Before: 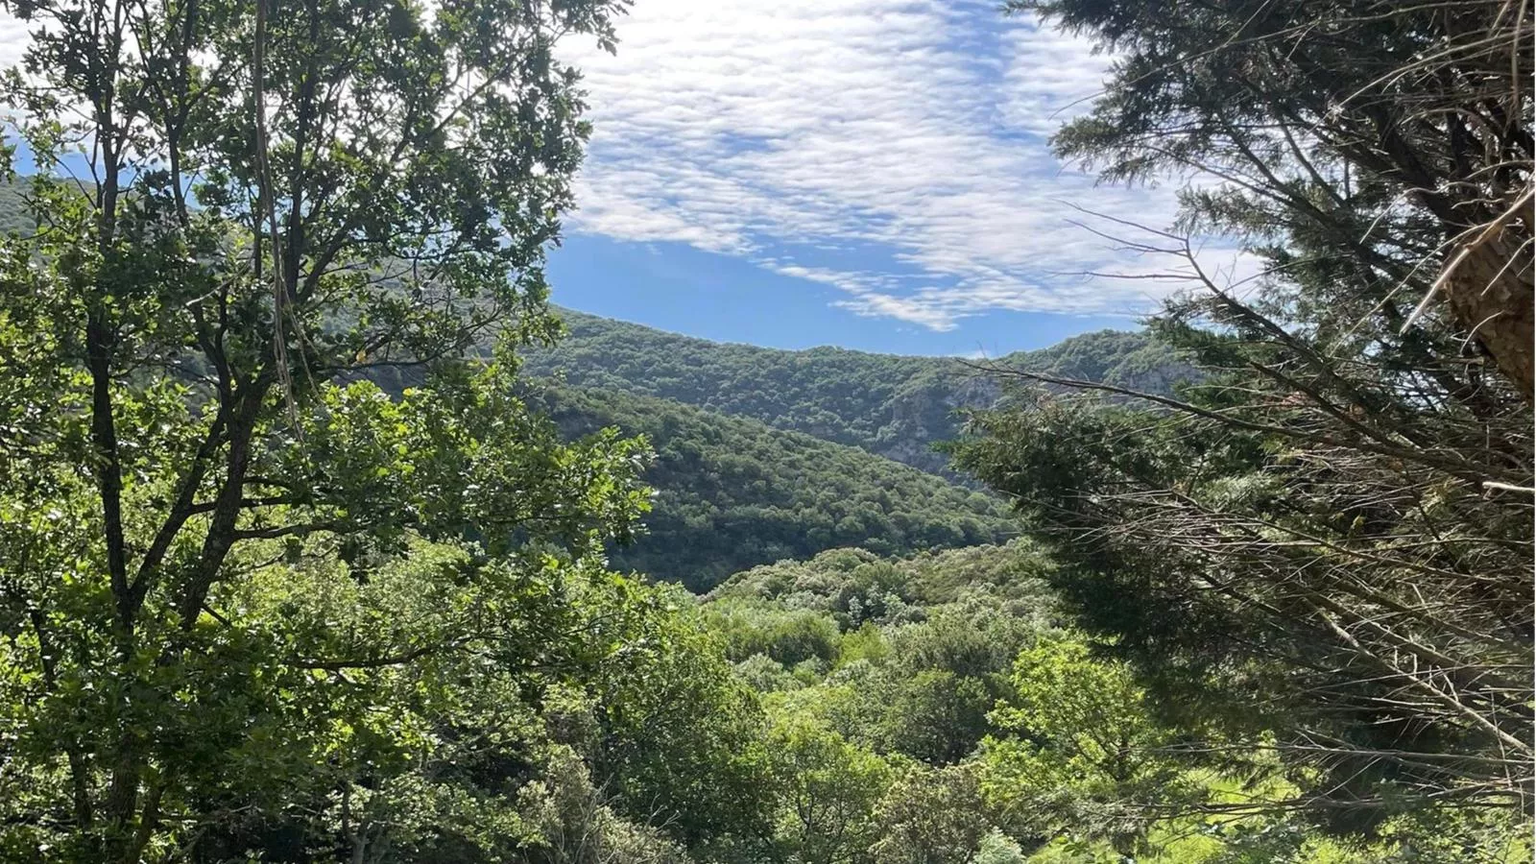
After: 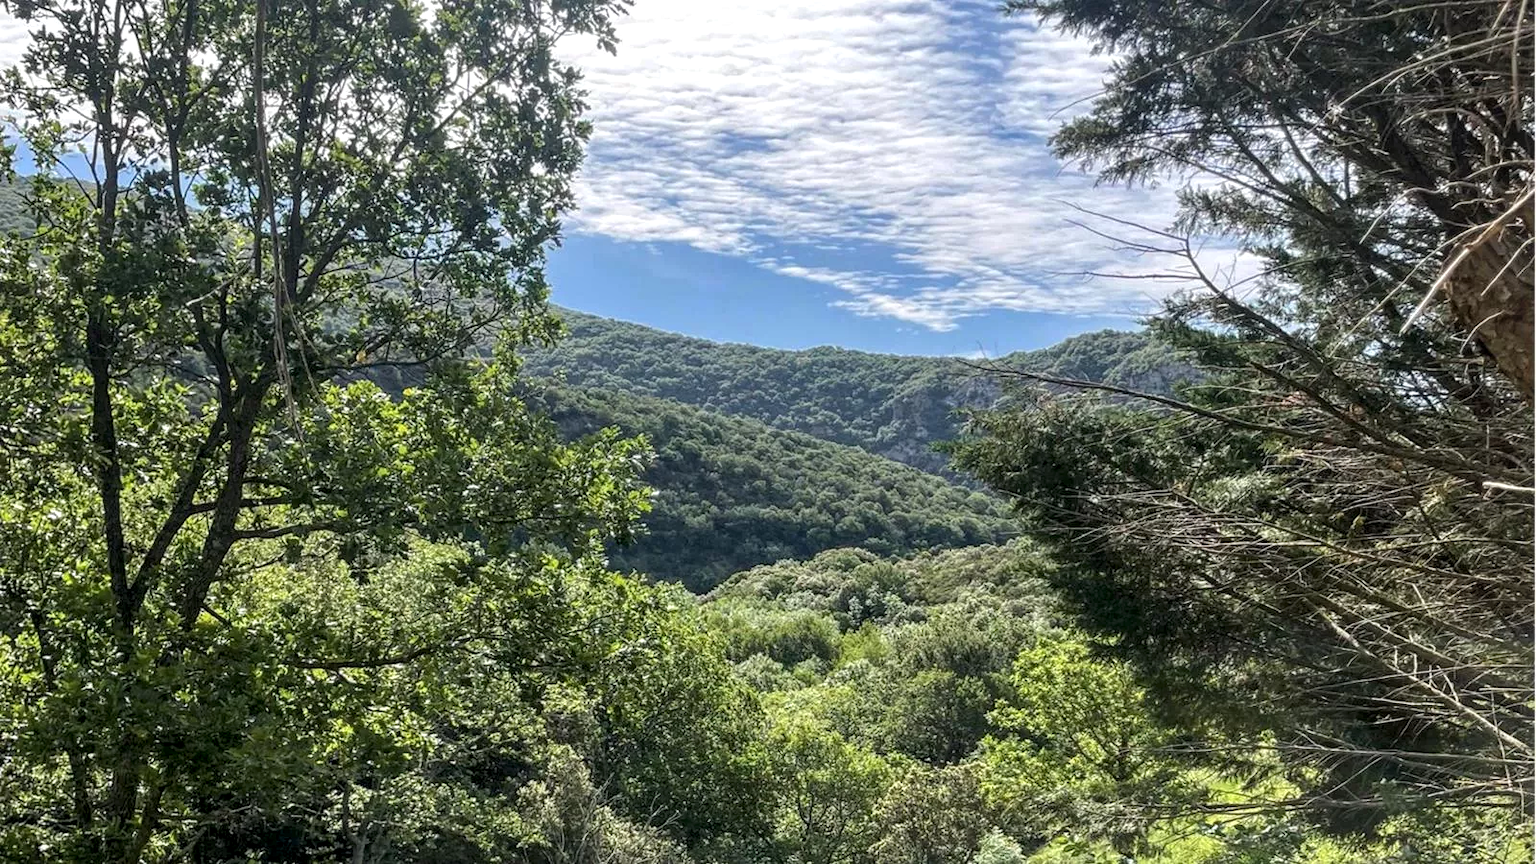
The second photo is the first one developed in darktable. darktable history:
local contrast: highlights 62%, detail 143%, midtone range 0.426
